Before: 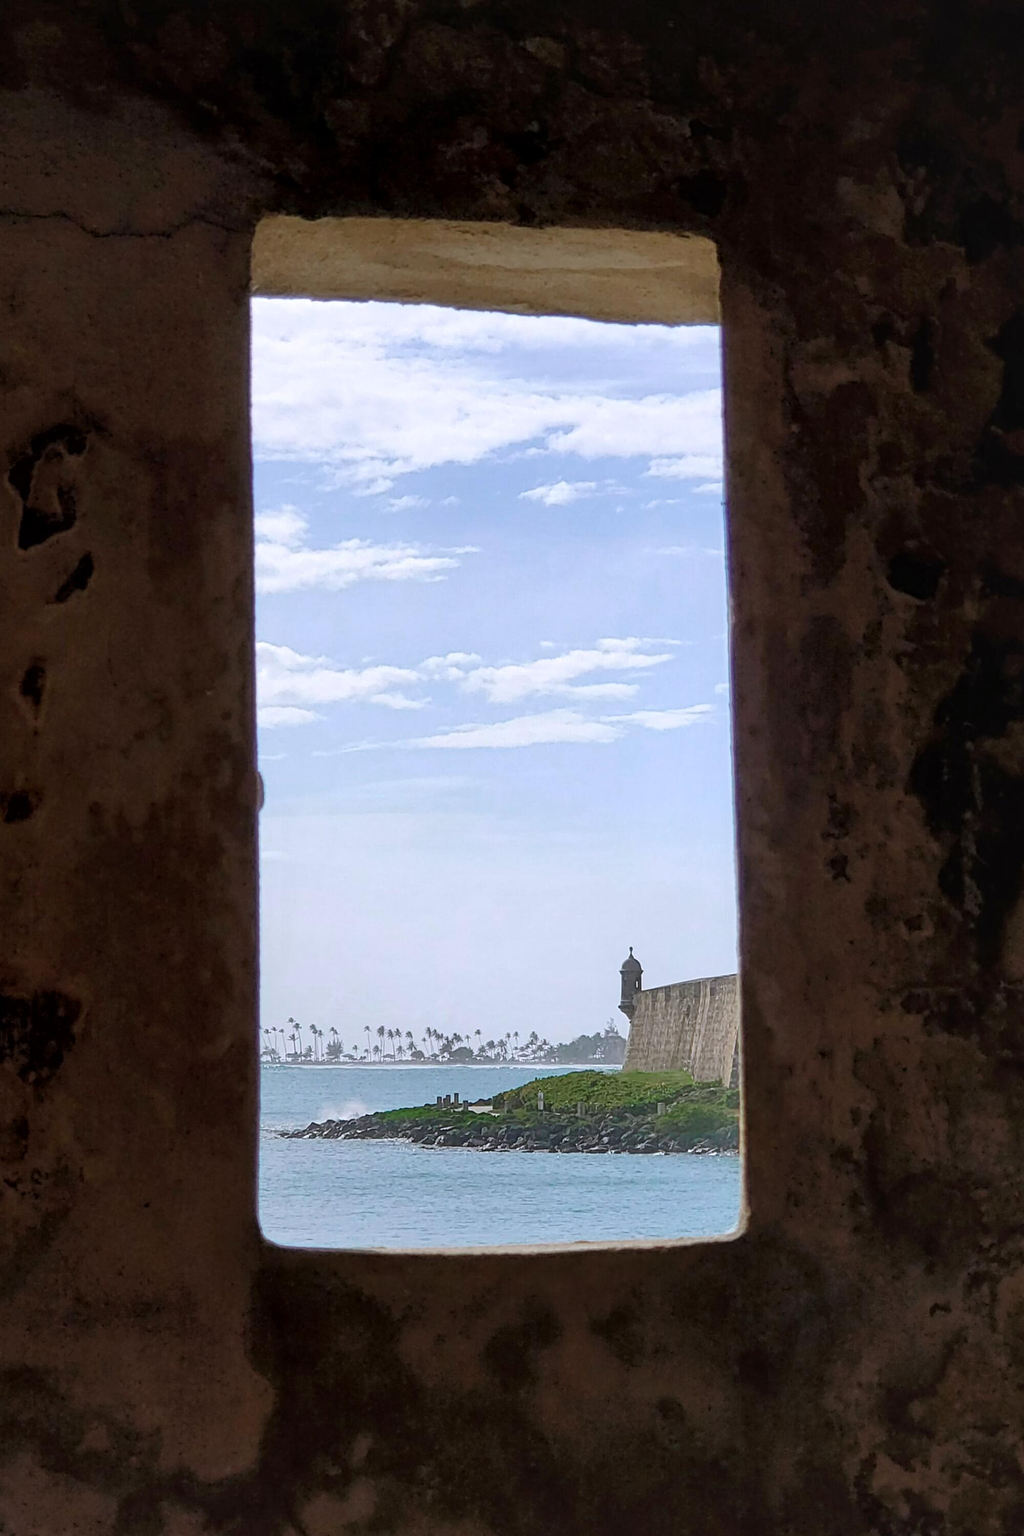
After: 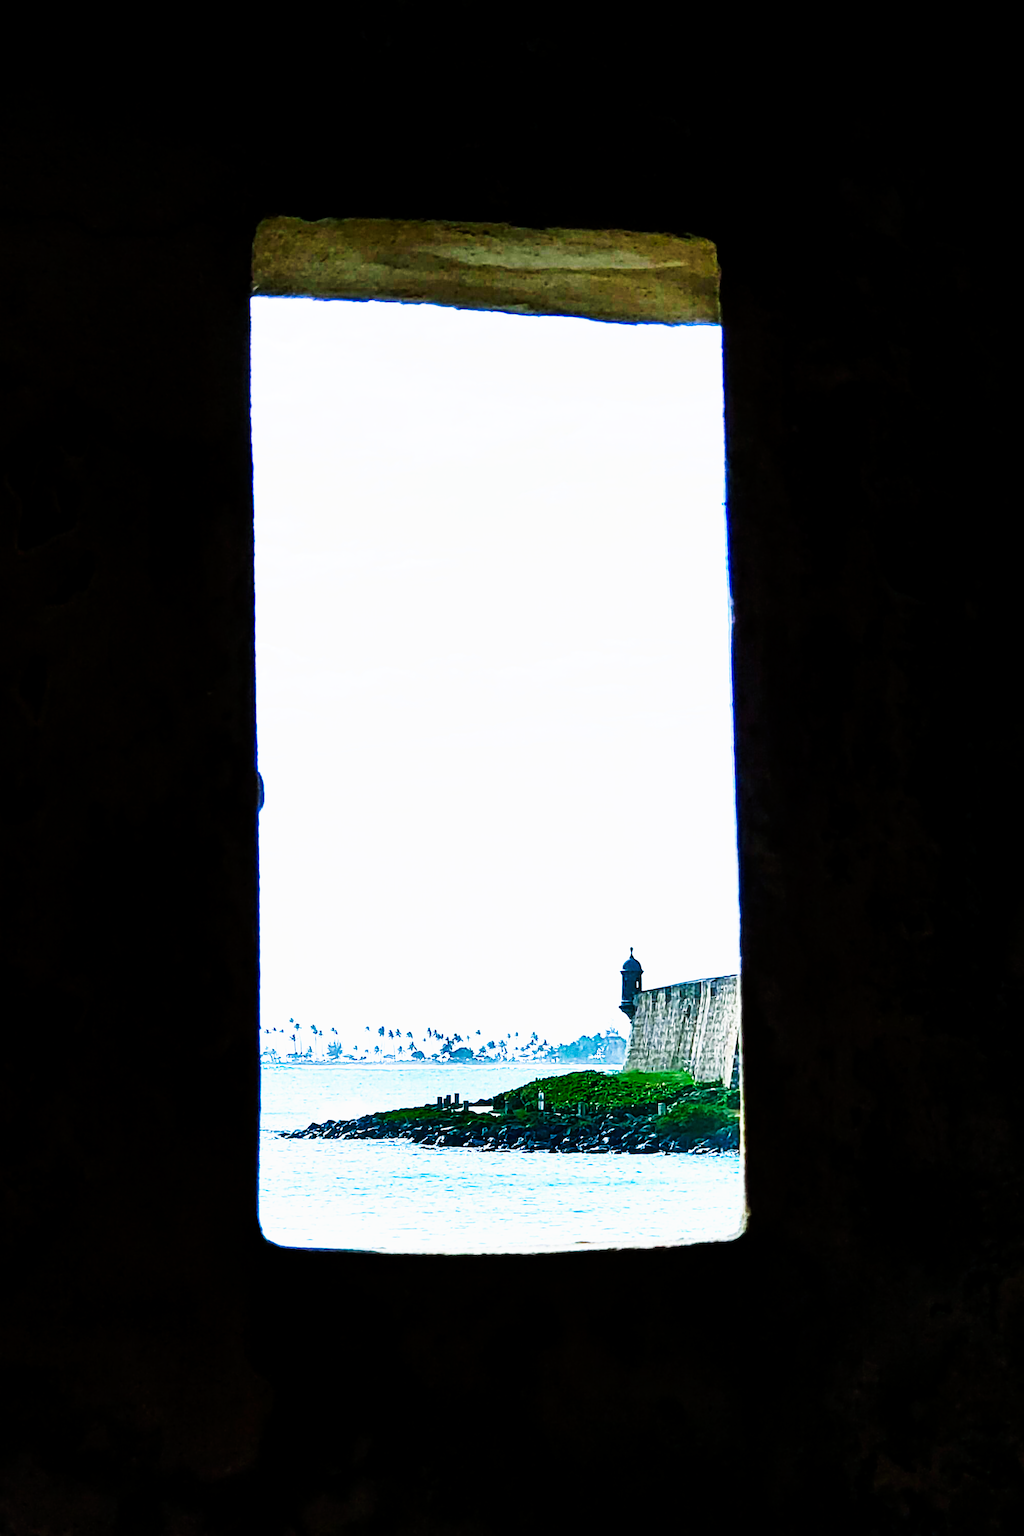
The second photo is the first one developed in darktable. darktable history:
tone curve: curves: ch0 [(0, 0) (0.003, 0) (0.011, 0.001) (0.025, 0.003) (0.044, 0.003) (0.069, 0.006) (0.1, 0.009) (0.136, 0.014) (0.177, 0.029) (0.224, 0.061) (0.277, 0.127) (0.335, 0.218) (0.399, 0.38) (0.468, 0.588) (0.543, 0.809) (0.623, 0.947) (0.709, 0.987) (0.801, 0.99) (0.898, 0.99) (1, 1)], preserve colors none
color balance rgb: power › luminance -7.951%, power › chroma 2.251%, power › hue 220.74°, global offset › luminance -0.862%, perceptual saturation grading › global saturation 20%, perceptual saturation grading › highlights -49.389%, perceptual saturation grading › shadows 24.475%, global vibrance 10.813%
